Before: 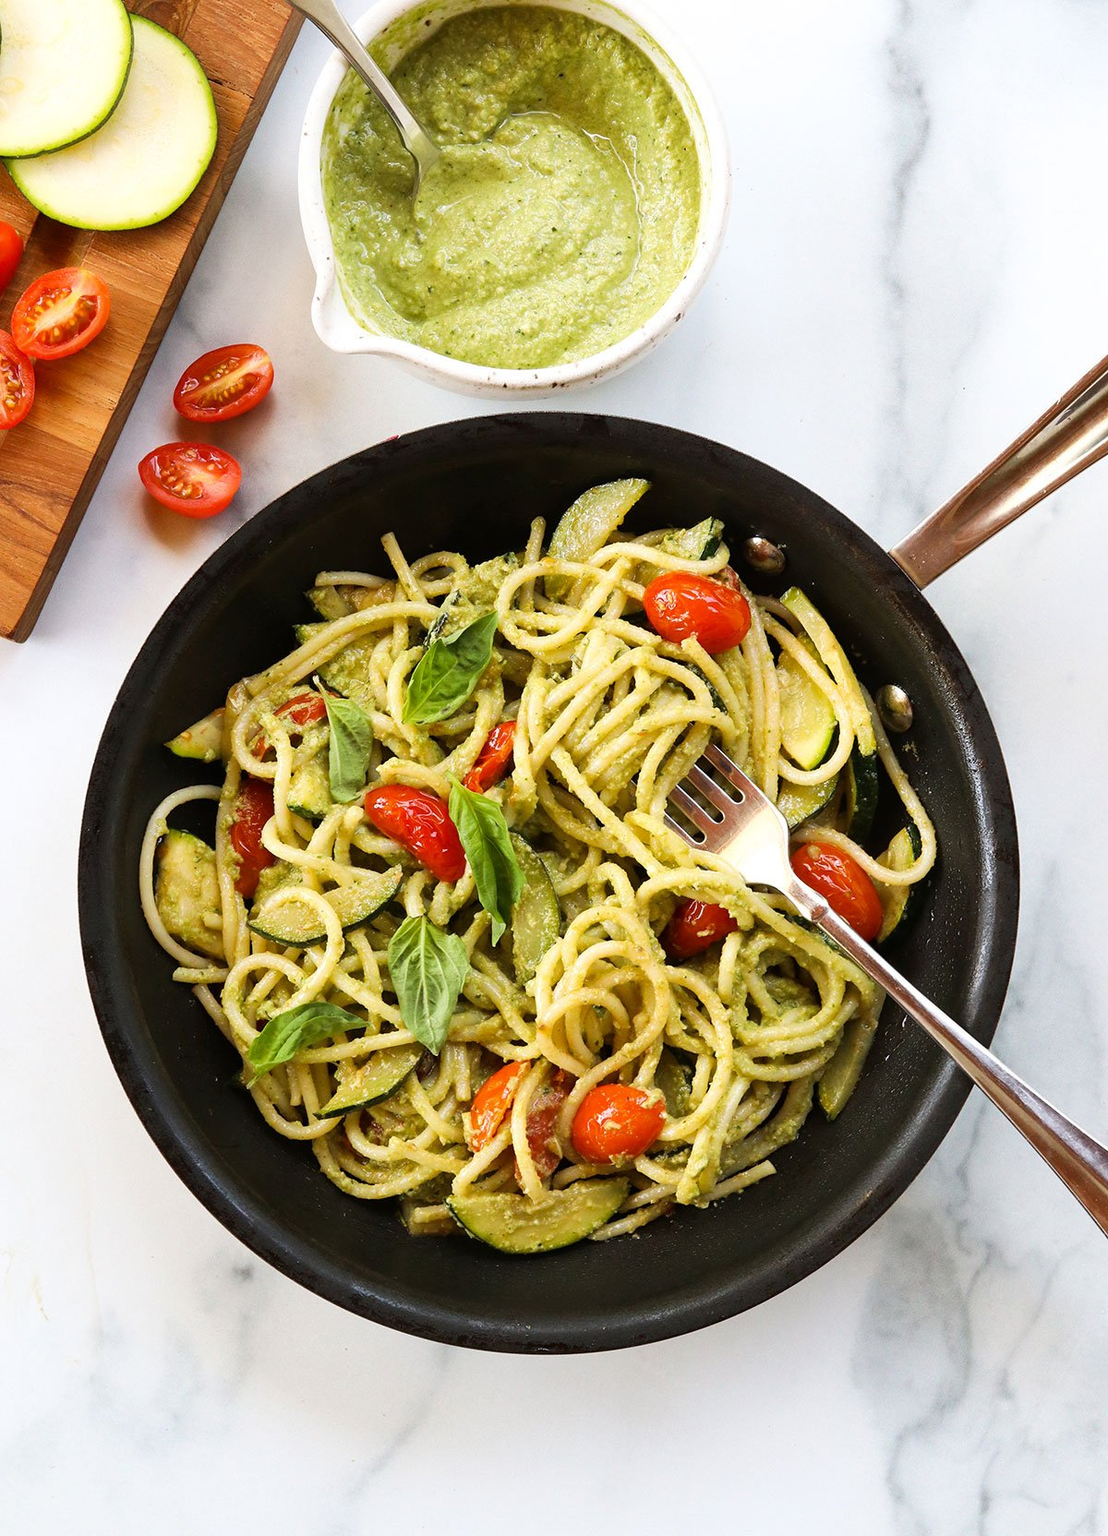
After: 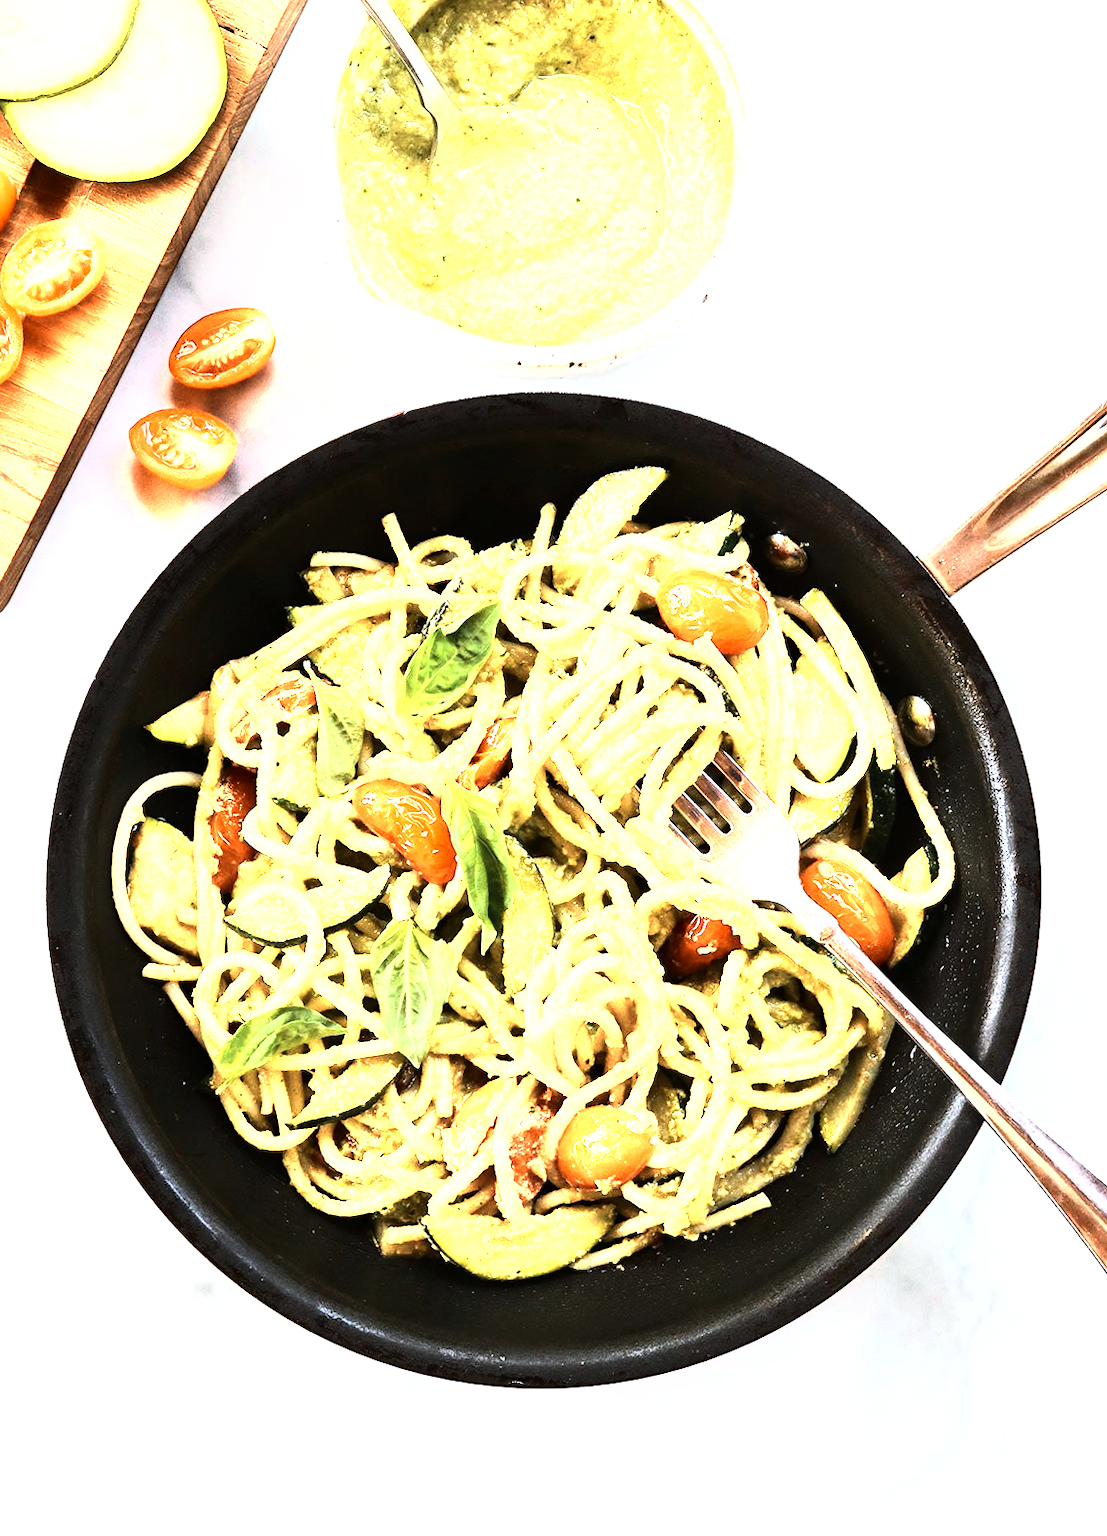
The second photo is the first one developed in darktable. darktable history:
white balance: red 0.983, blue 1.036
tone equalizer: -8 EV -0.75 EV, -7 EV -0.7 EV, -6 EV -0.6 EV, -5 EV -0.4 EV, -3 EV 0.4 EV, -2 EV 0.6 EV, -1 EV 0.7 EV, +0 EV 0.75 EV, edges refinement/feathering 500, mask exposure compensation -1.57 EV, preserve details no
color zones: curves: ch0 [(0.018, 0.548) (0.197, 0.654) (0.425, 0.447) (0.605, 0.658) (0.732, 0.579)]; ch1 [(0.105, 0.531) (0.224, 0.531) (0.386, 0.39) (0.618, 0.456) (0.732, 0.456) (0.956, 0.421)]; ch2 [(0.039, 0.583) (0.215, 0.465) (0.399, 0.544) (0.465, 0.548) (0.614, 0.447) (0.724, 0.43) (0.882, 0.623) (0.956, 0.632)]
base curve: curves: ch0 [(0, 0) (0.018, 0.026) (0.143, 0.37) (0.33, 0.731) (0.458, 0.853) (0.735, 0.965) (0.905, 0.986) (1, 1)]
crop and rotate: angle -2.38°
